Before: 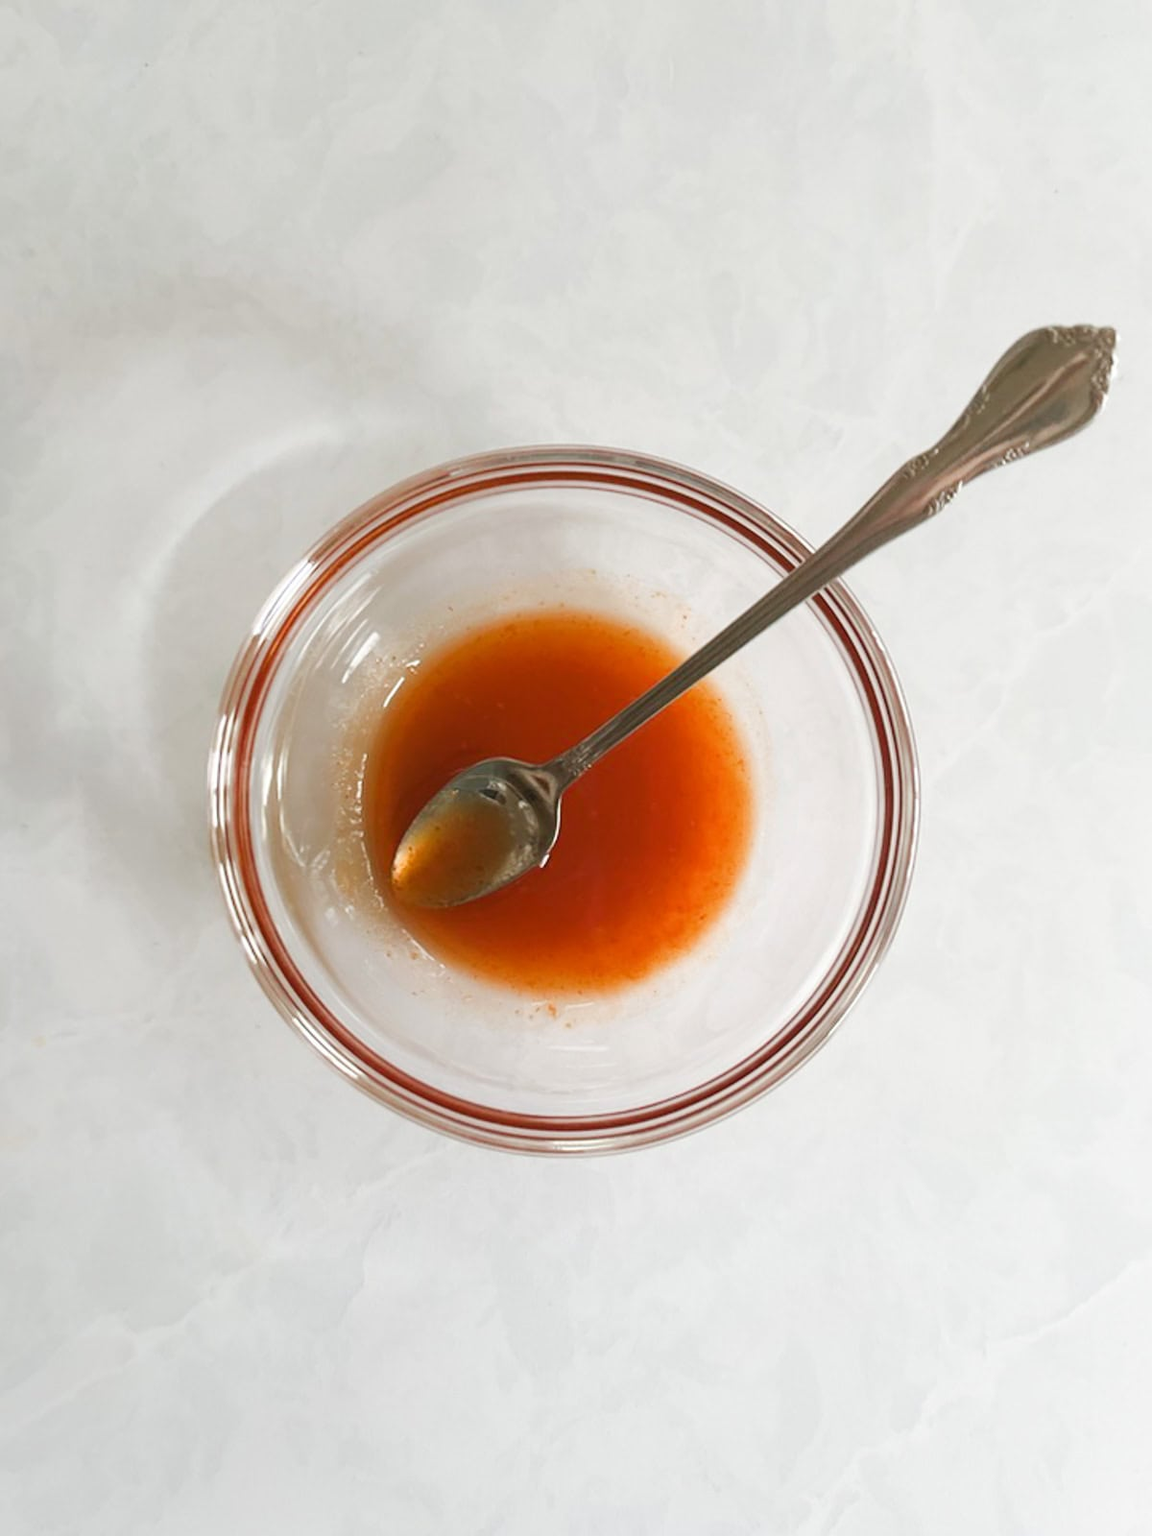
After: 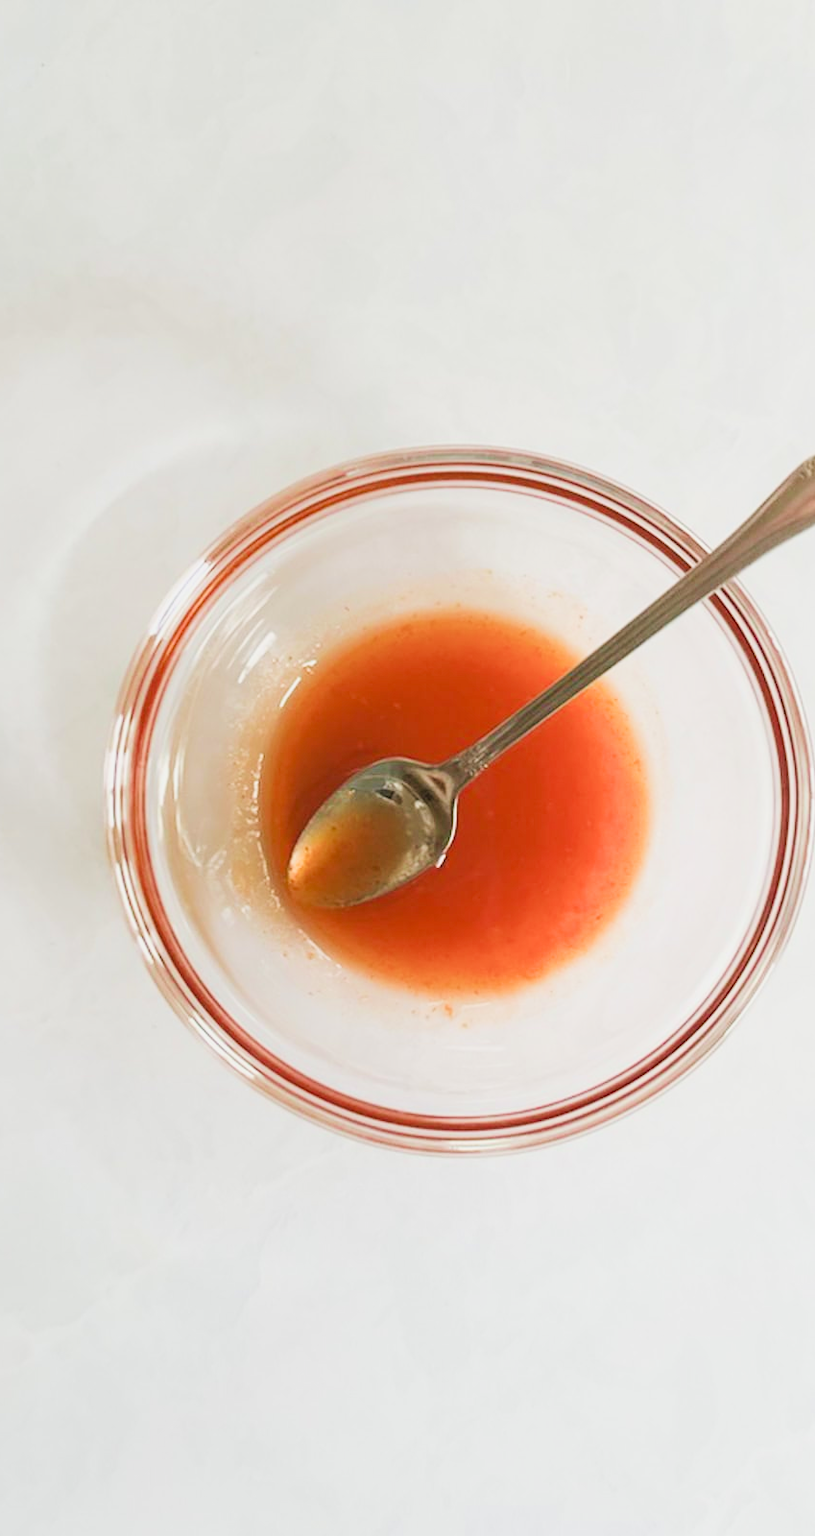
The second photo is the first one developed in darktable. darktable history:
crop and rotate: left 9.061%, right 20.142%
exposure: exposure 0.999 EV, compensate highlight preservation false
filmic rgb: black relative exposure -7.65 EV, white relative exposure 4.56 EV, hardness 3.61
velvia: on, module defaults
